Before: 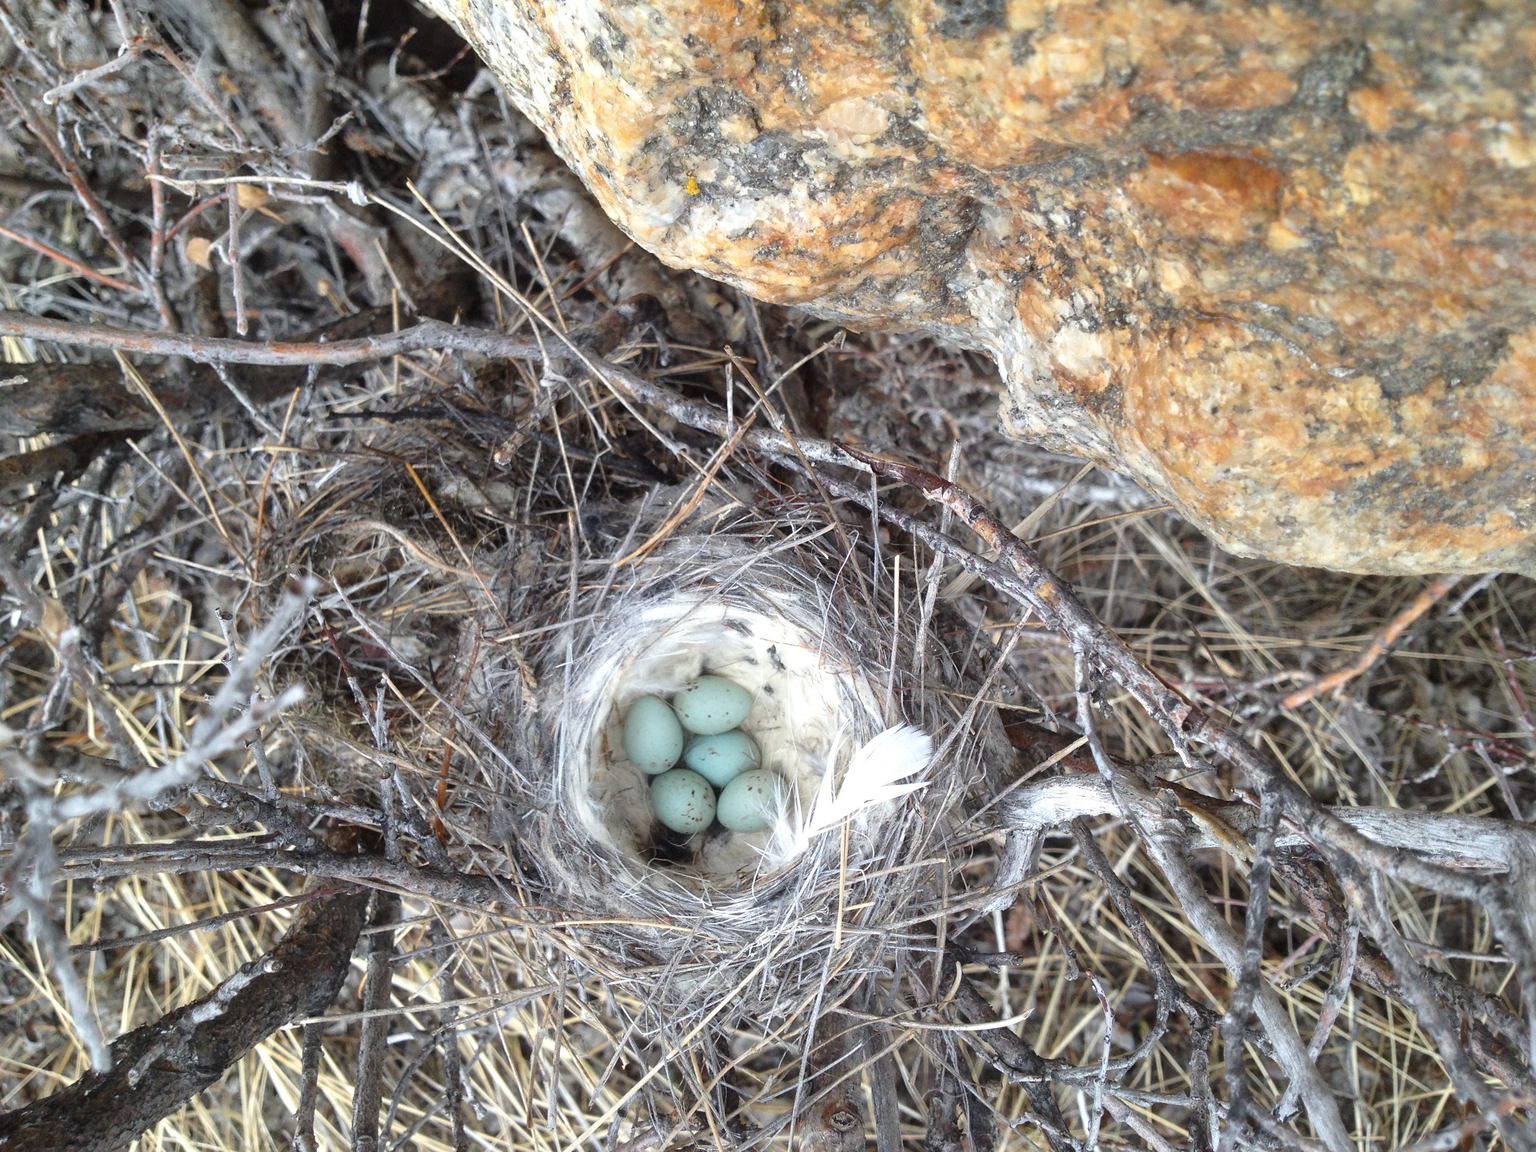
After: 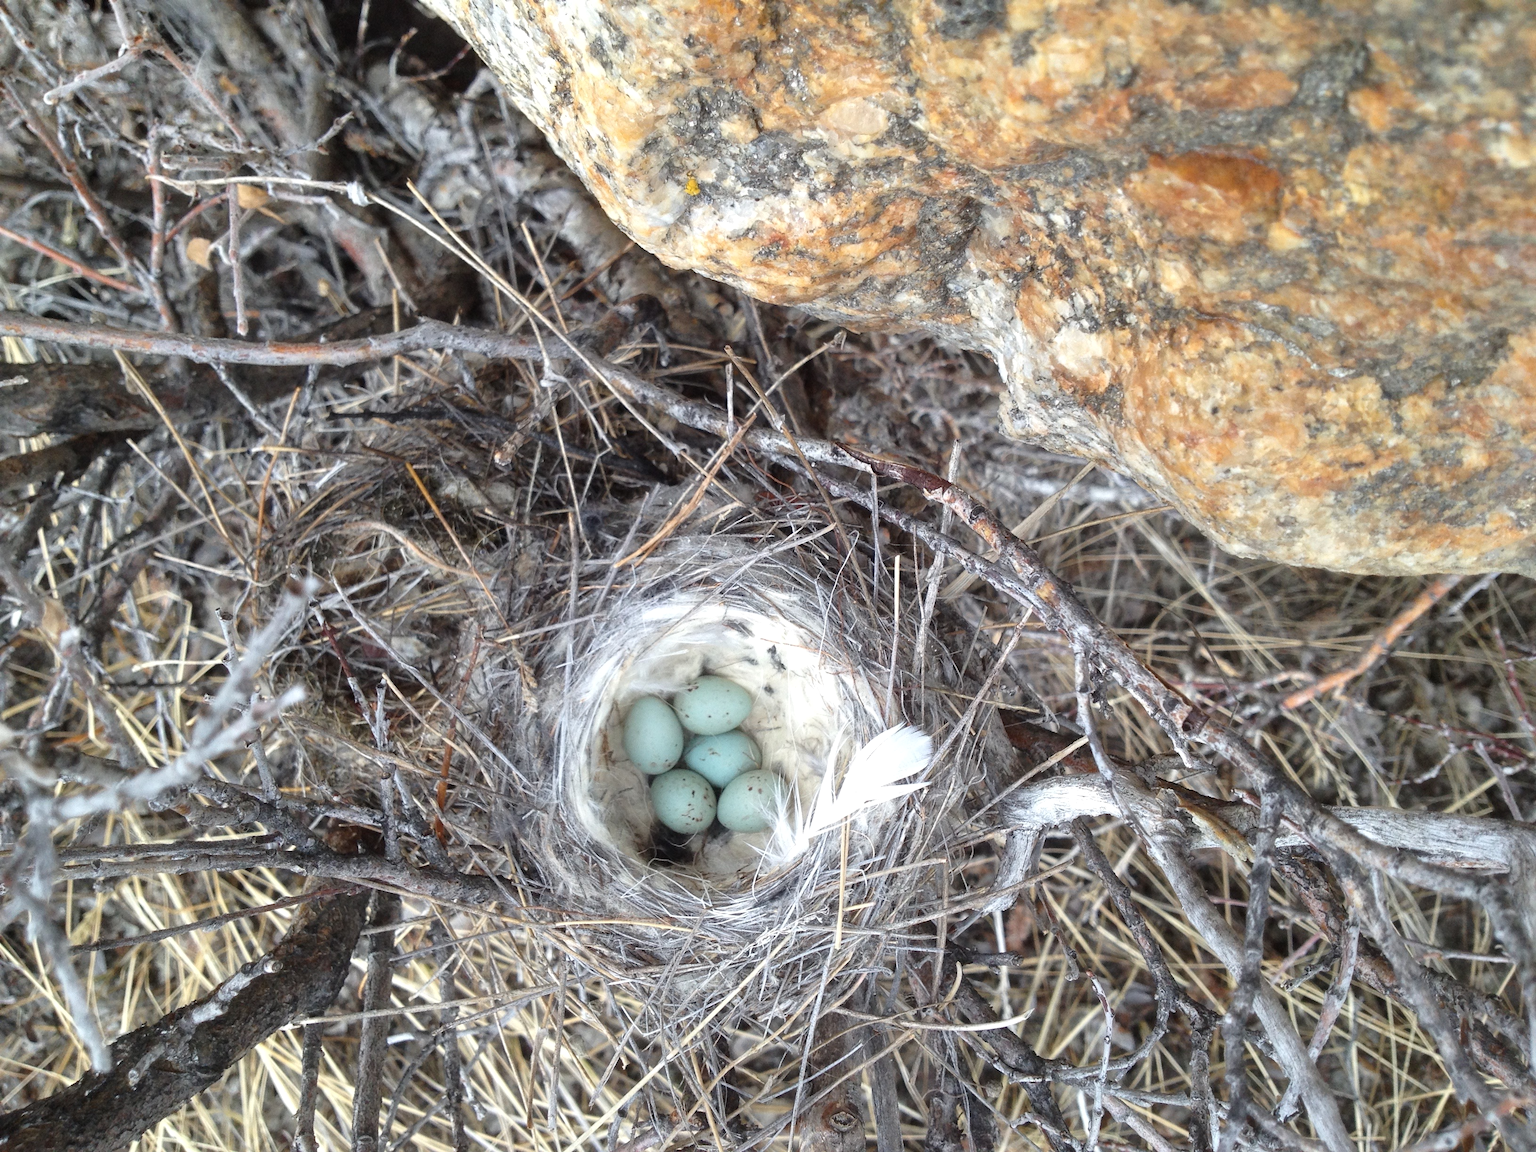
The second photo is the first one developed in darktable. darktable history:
shadows and highlights: shadows 11.23, white point adjustment 1.15, highlights -0.362, highlights color adjustment 45.36%, soften with gaussian
